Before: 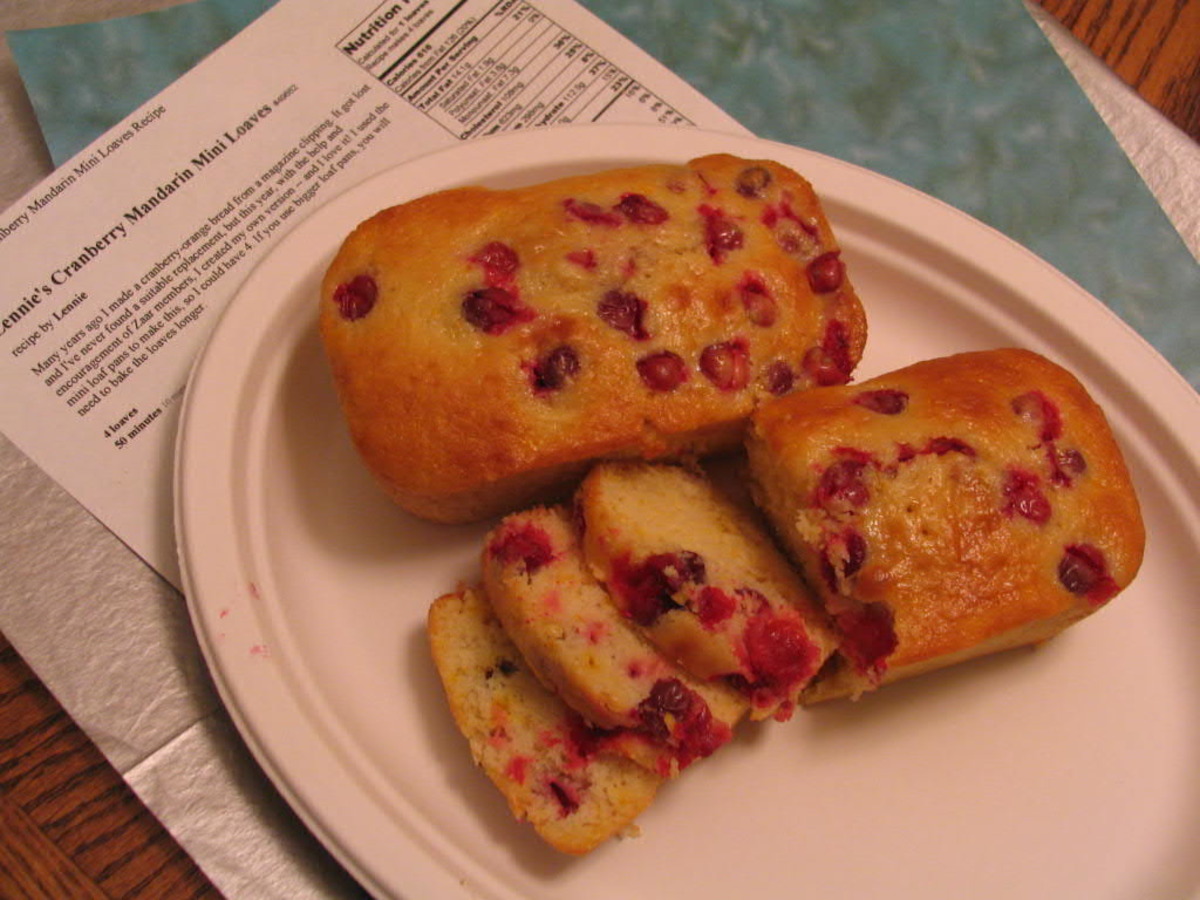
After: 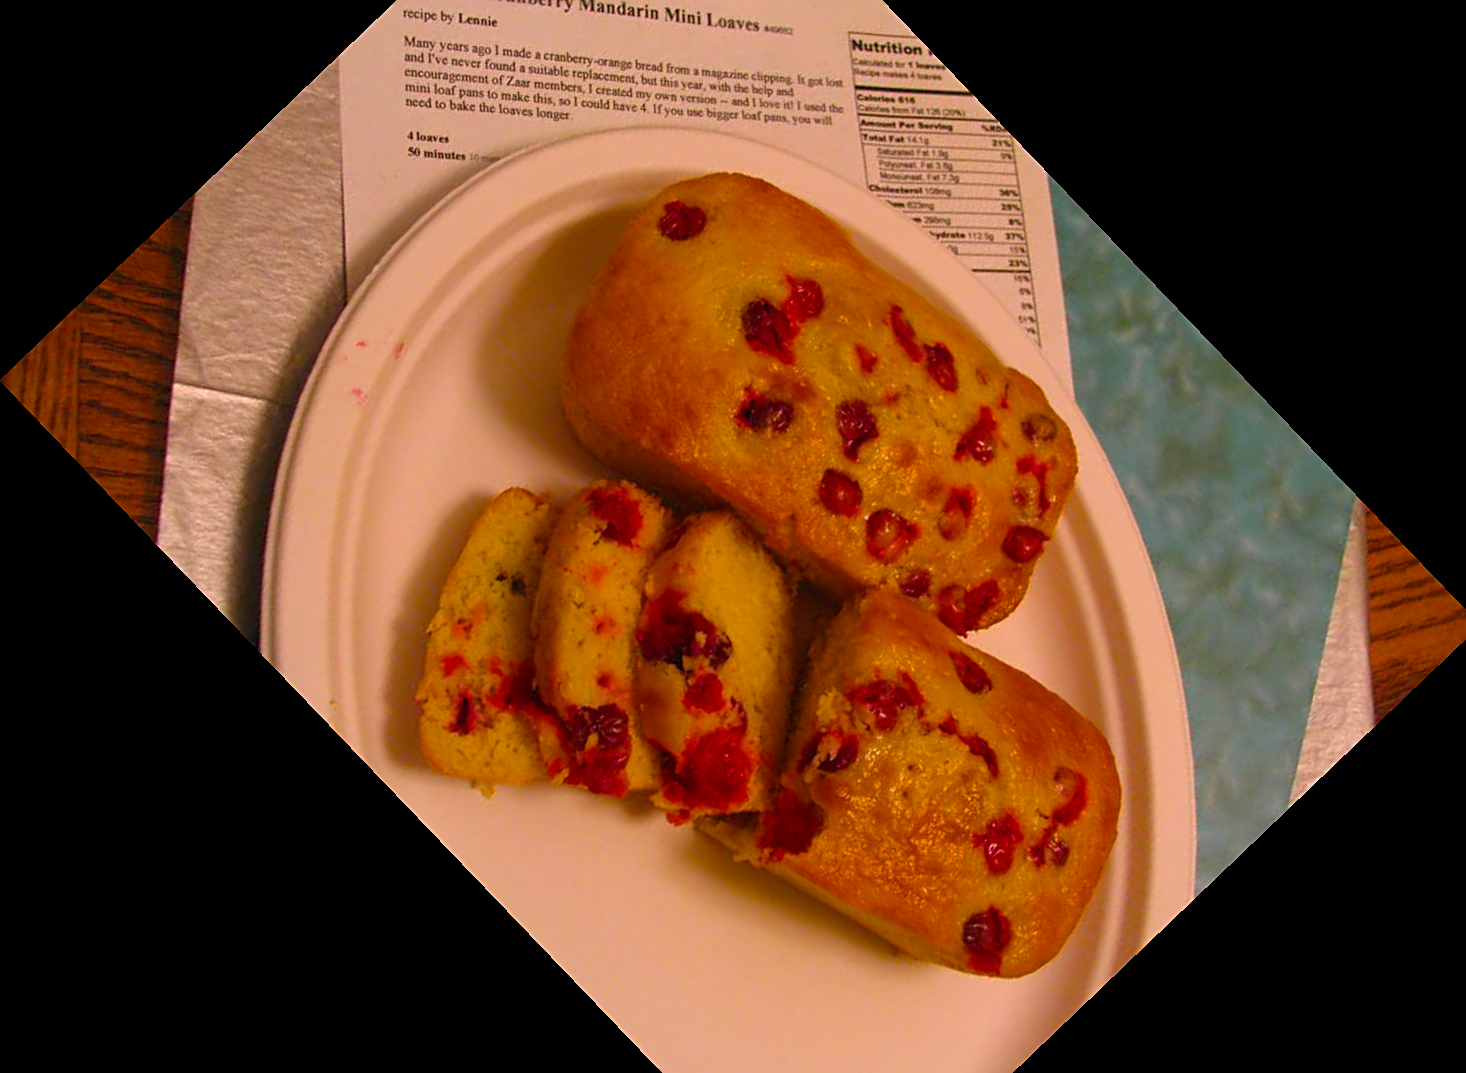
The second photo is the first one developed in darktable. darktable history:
sharpen: on, module defaults
crop and rotate: angle -46.26°, top 16.234%, right 0.912%, bottom 11.704%
color balance rgb: linear chroma grading › global chroma 15%, perceptual saturation grading › global saturation 30%
